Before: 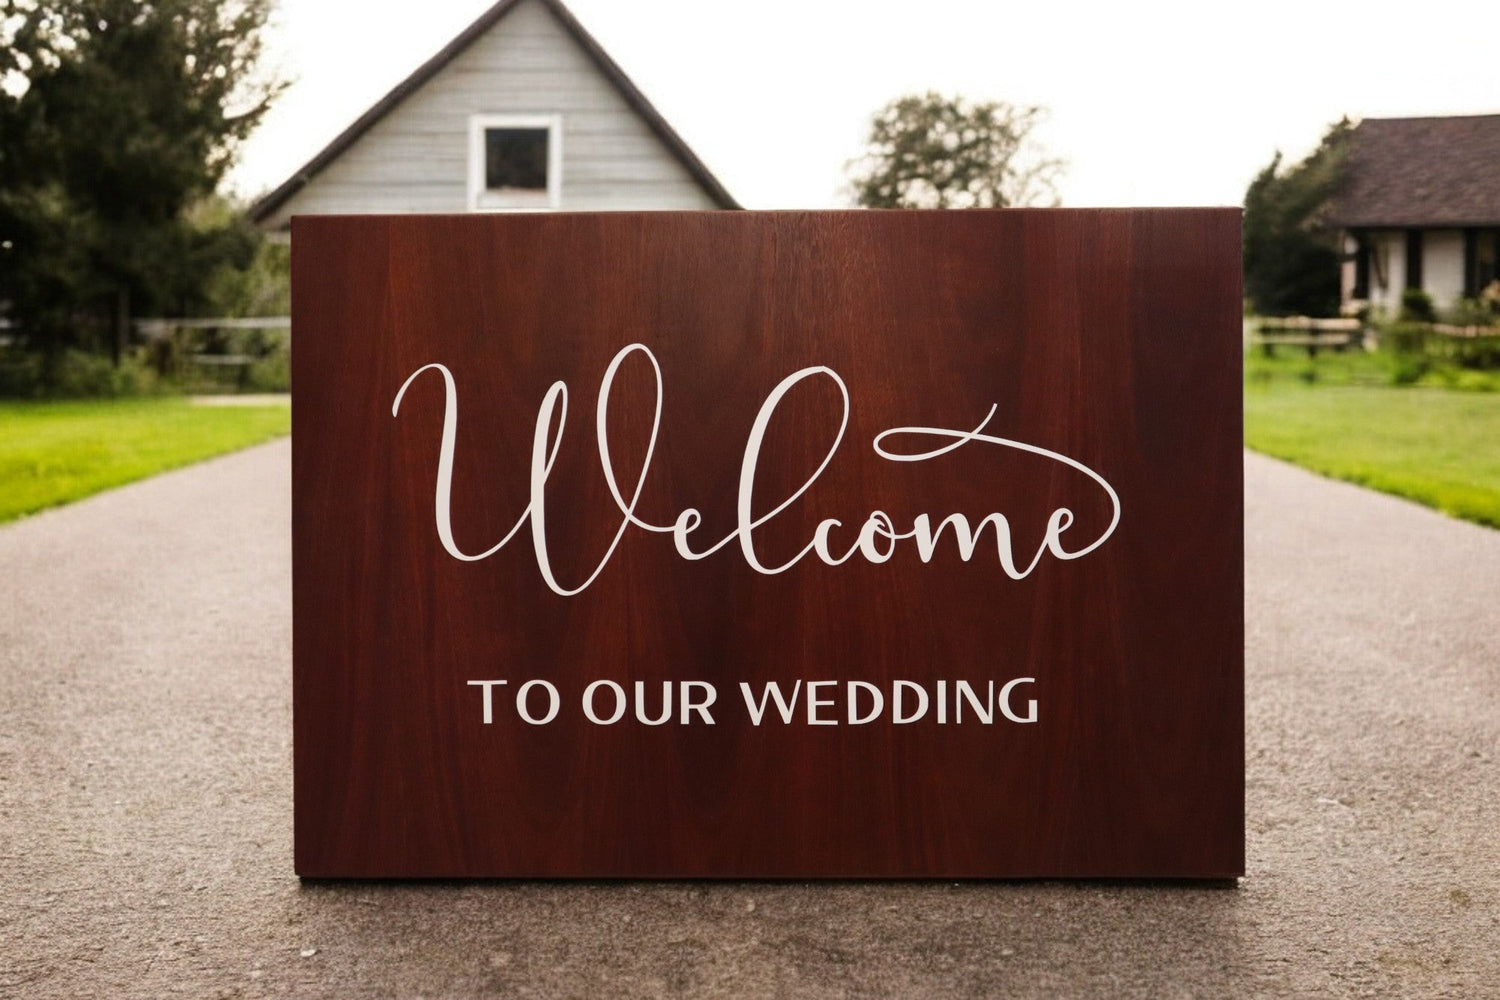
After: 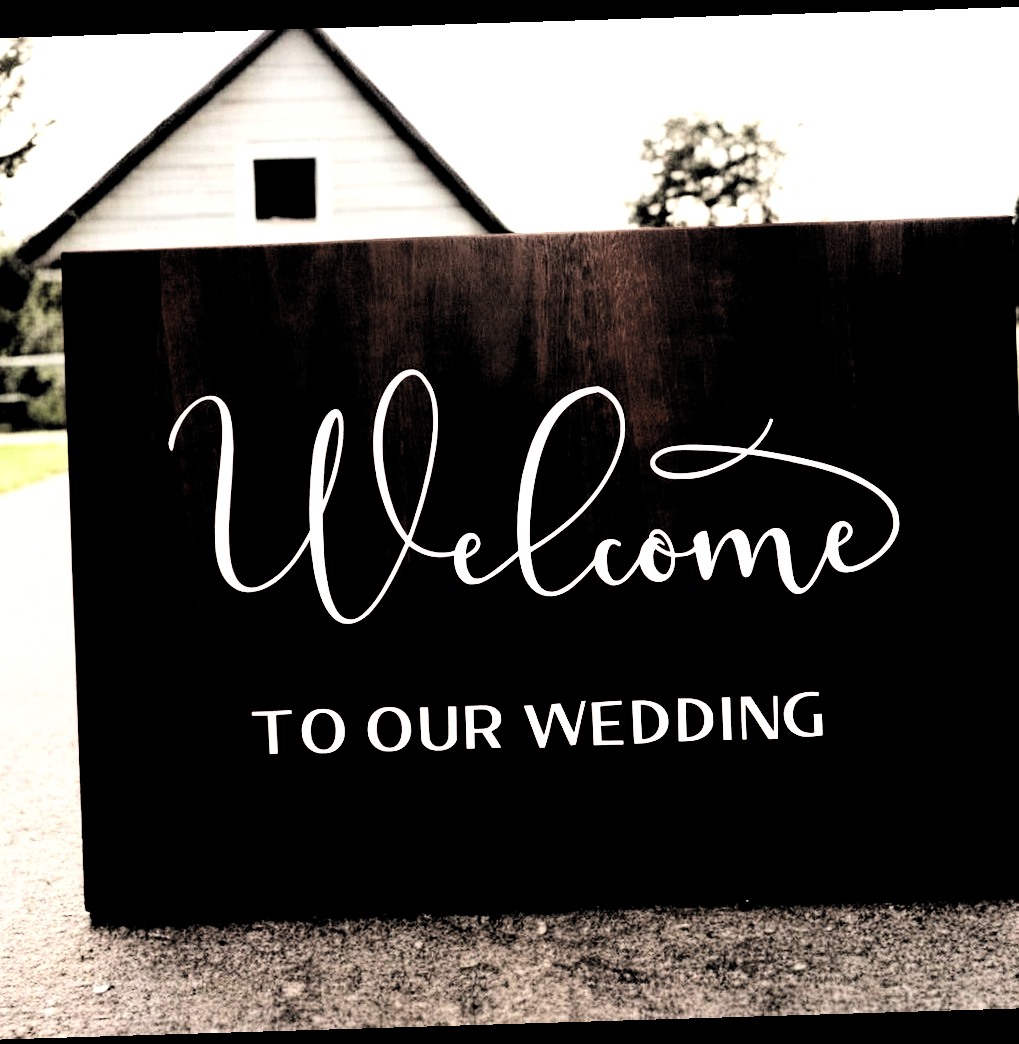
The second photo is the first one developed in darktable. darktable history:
filmic rgb: middle gray luminance 13.55%, black relative exposure -1.97 EV, white relative exposure 3.1 EV, threshold 6 EV, target black luminance 0%, hardness 1.79, latitude 59.23%, contrast 1.728, highlights saturation mix 5%, shadows ↔ highlights balance -37.52%, add noise in highlights 0, color science v3 (2019), use custom middle-gray values true, iterations of high-quality reconstruction 0, contrast in highlights soft, enable highlight reconstruction true
rotate and perspective: rotation -1.75°, automatic cropping off
tone equalizer: -8 EV -0.75 EV, -7 EV -0.7 EV, -6 EV -0.6 EV, -5 EV -0.4 EV, -3 EV 0.4 EV, -2 EV 0.6 EV, -1 EV 0.7 EV, +0 EV 0.75 EV, edges refinement/feathering 500, mask exposure compensation -1.57 EV, preserve details no
crop and rotate: left 15.546%, right 17.787%
contrast brightness saturation: contrast 0.1, saturation -0.36
